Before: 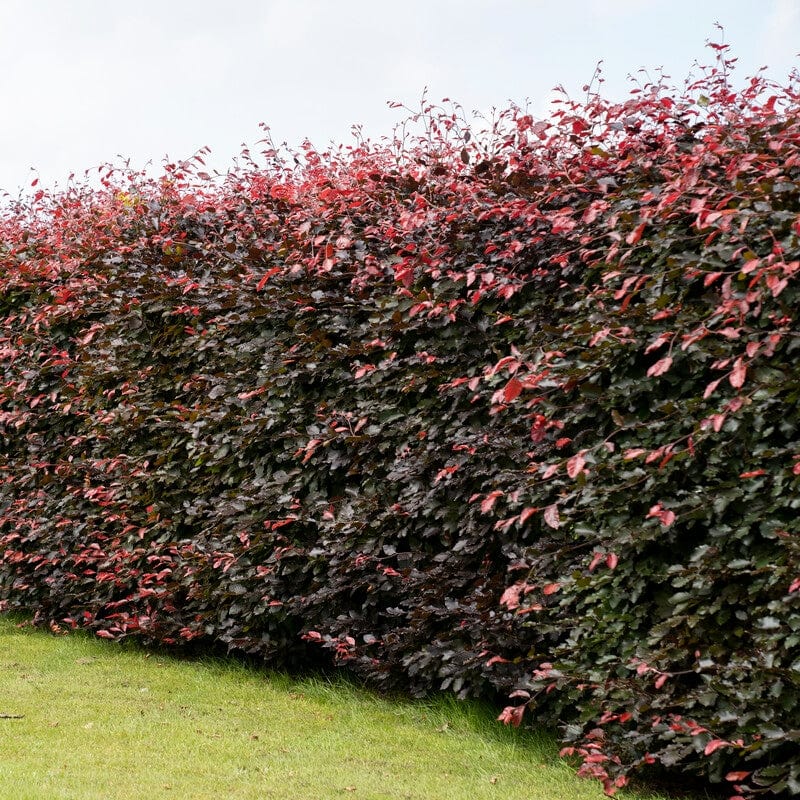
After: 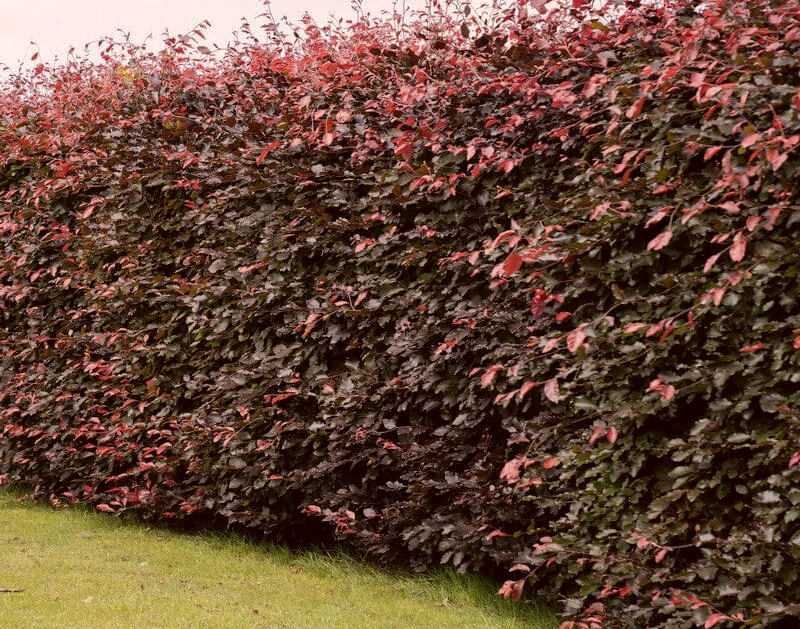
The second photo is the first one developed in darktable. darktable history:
crop and rotate: top 15.774%, bottom 5.506%
color correction: highlights a* 10.21, highlights b* 9.79, shadows a* 8.61, shadows b* 7.88, saturation 0.8
shadows and highlights: shadows 30
white balance: red 0.986, blue 1.01
